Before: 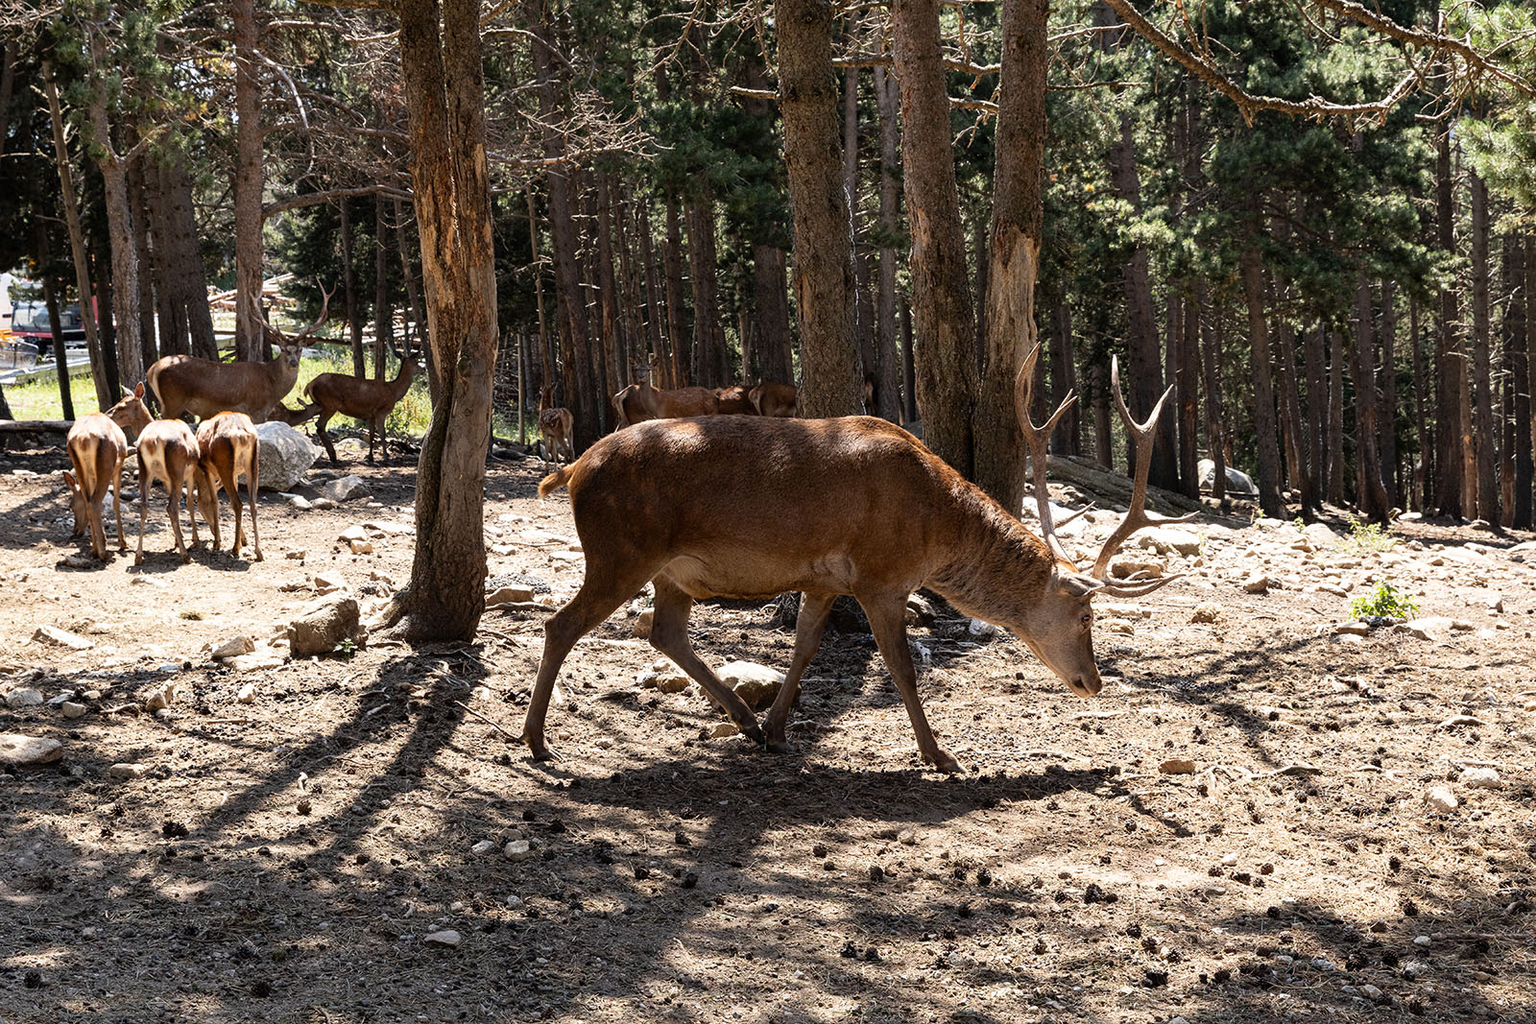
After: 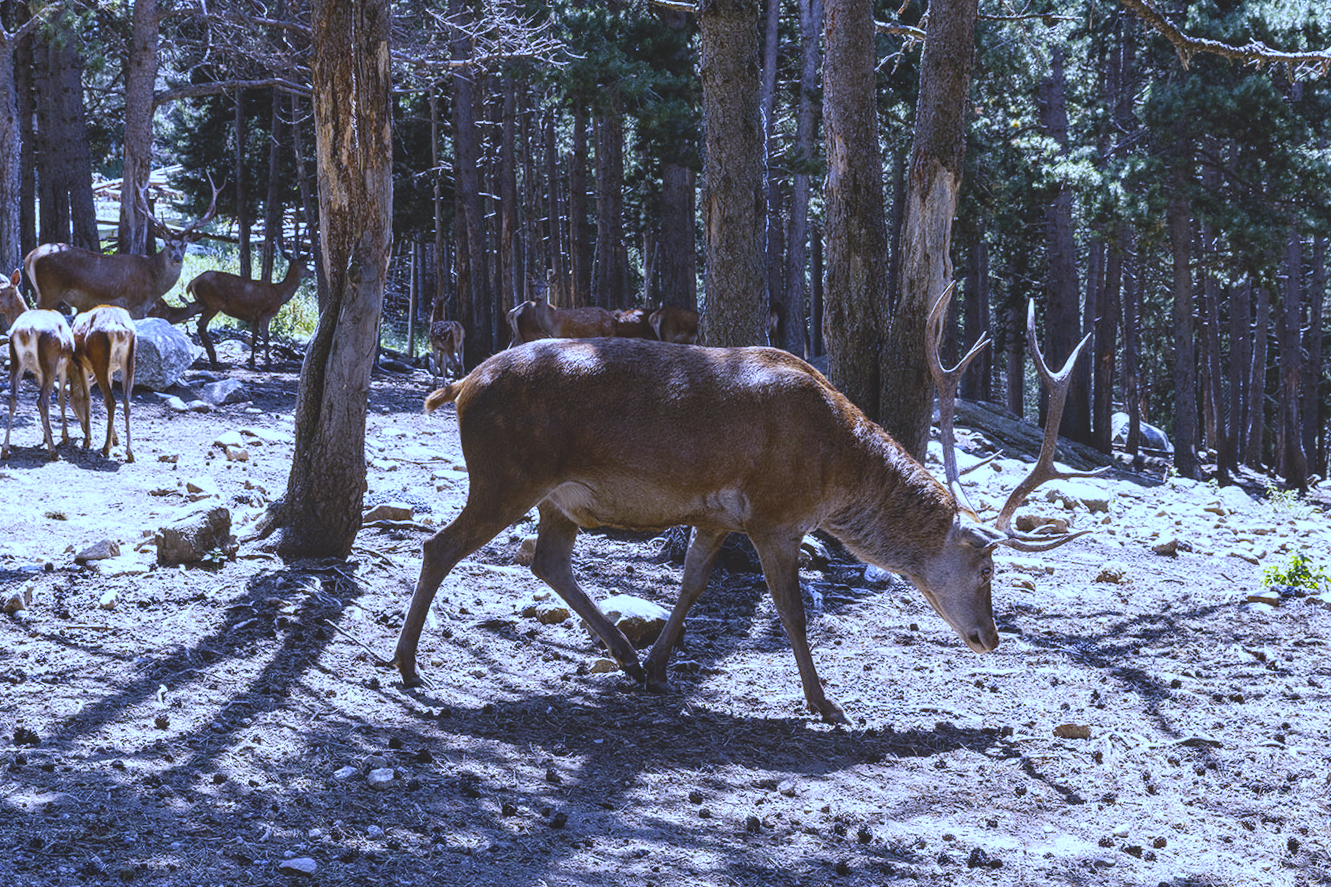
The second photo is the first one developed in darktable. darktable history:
white balance: red 0.766, blue 1.537
color balance rgb: shadows lift › chroma 2%, shadows lift › hue 247.2°, power › chroma 0.3%, power › hue 25.2°, highlights gain › chroma 3%, highlights gain › hue 60°, global offset › luminance 2%, perceptual saturation grading › global saturation 20%, perceptual saturation grading › highlights -20%, perceptual saturation grading › shadows 30%
crop and rotate: angle -3.27°, left 5.211%, top 5.211%, right 4.607%, bottom 4.607%
tone equalizer: on, module defaults
local contrast: on, module defaults
